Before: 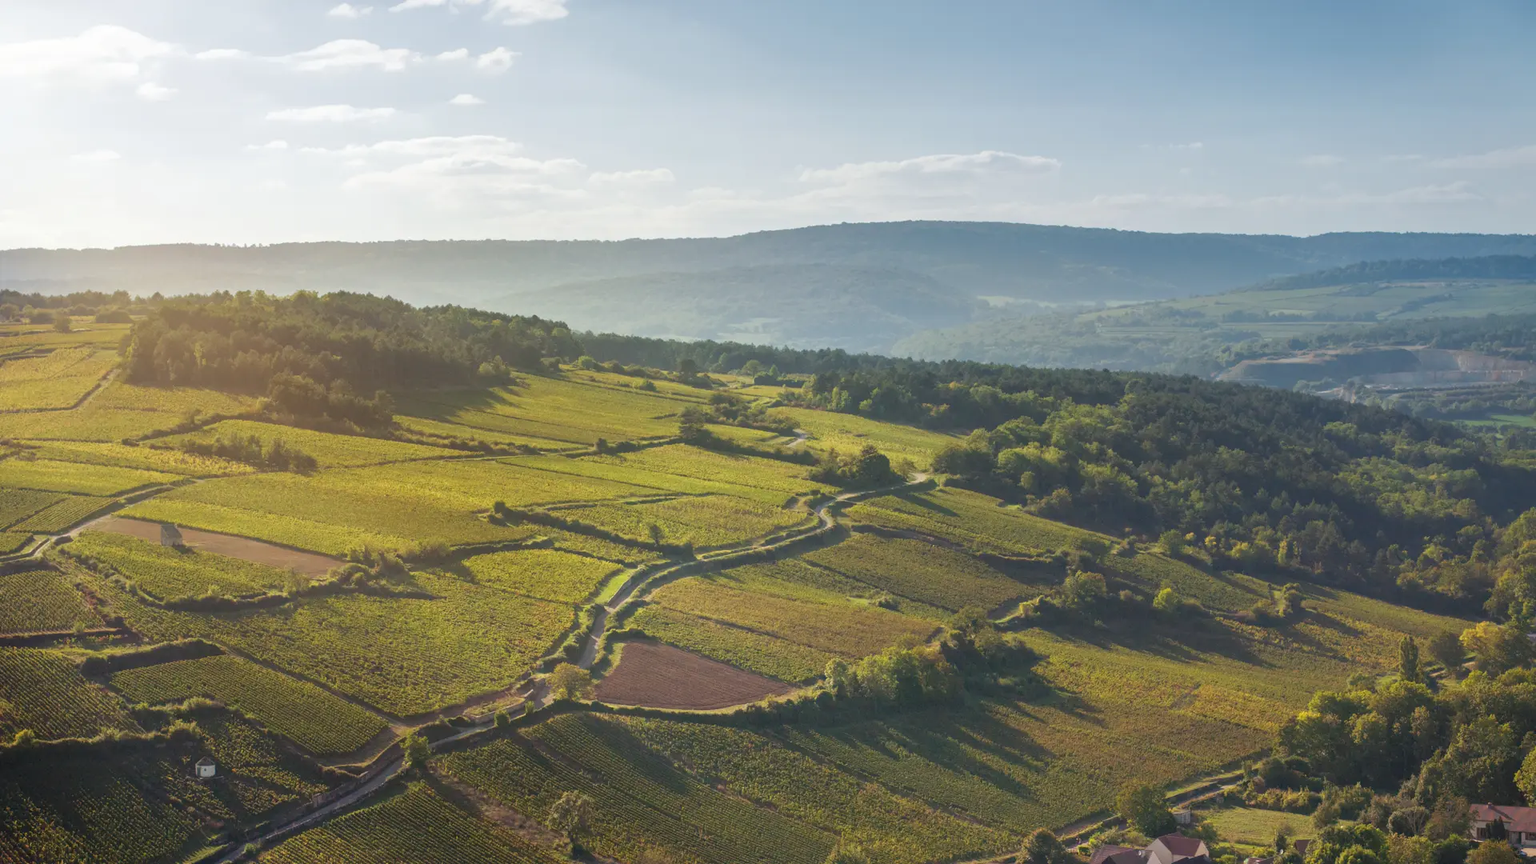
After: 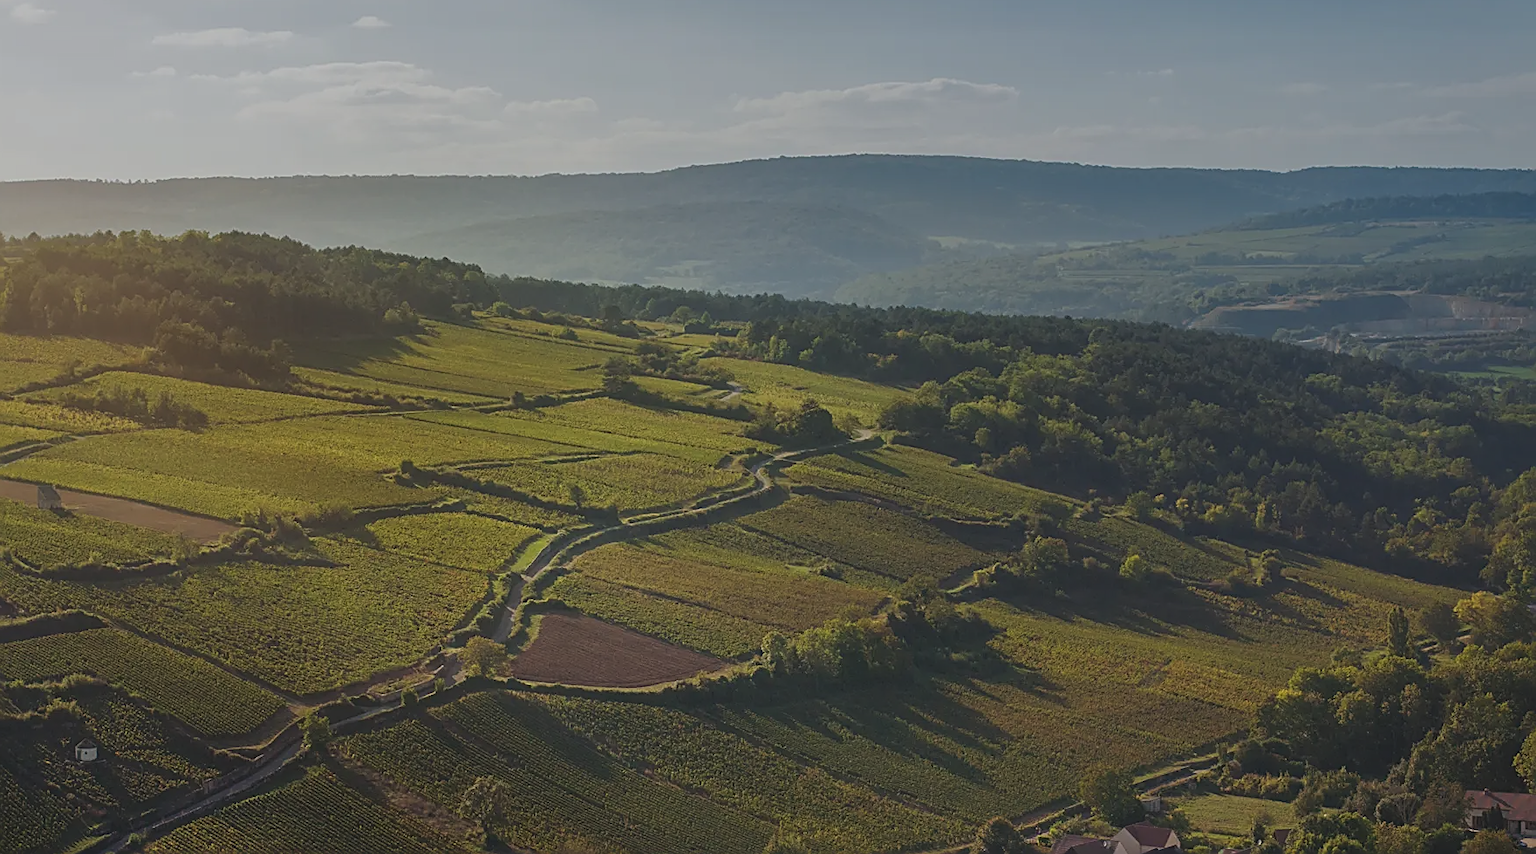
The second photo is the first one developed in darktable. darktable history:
crop and rotate: left 8.262%, top 9.226%
sharpen: amount 0.901
exposure: black level correction -0.016, exposure -1.018 EV, compensate highlight preservation false
